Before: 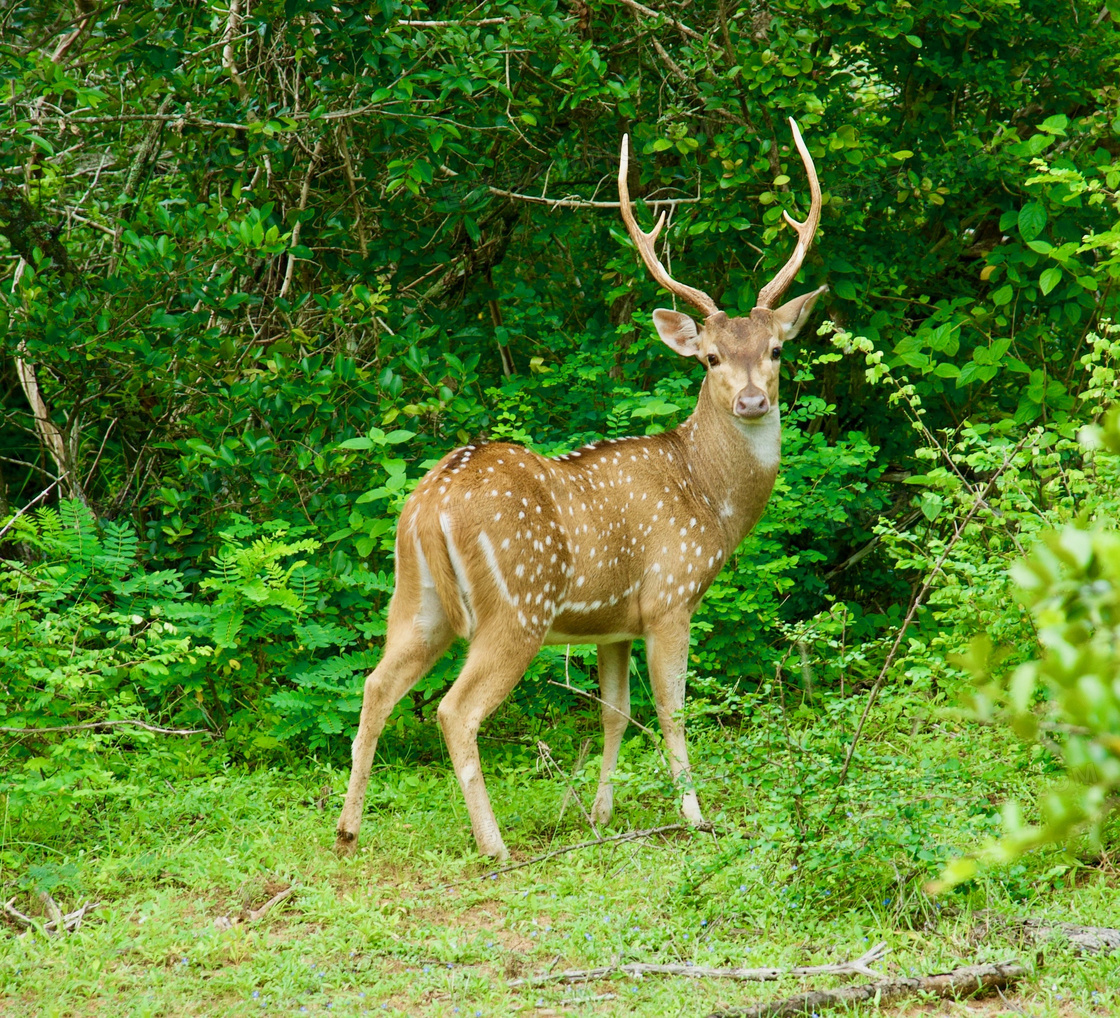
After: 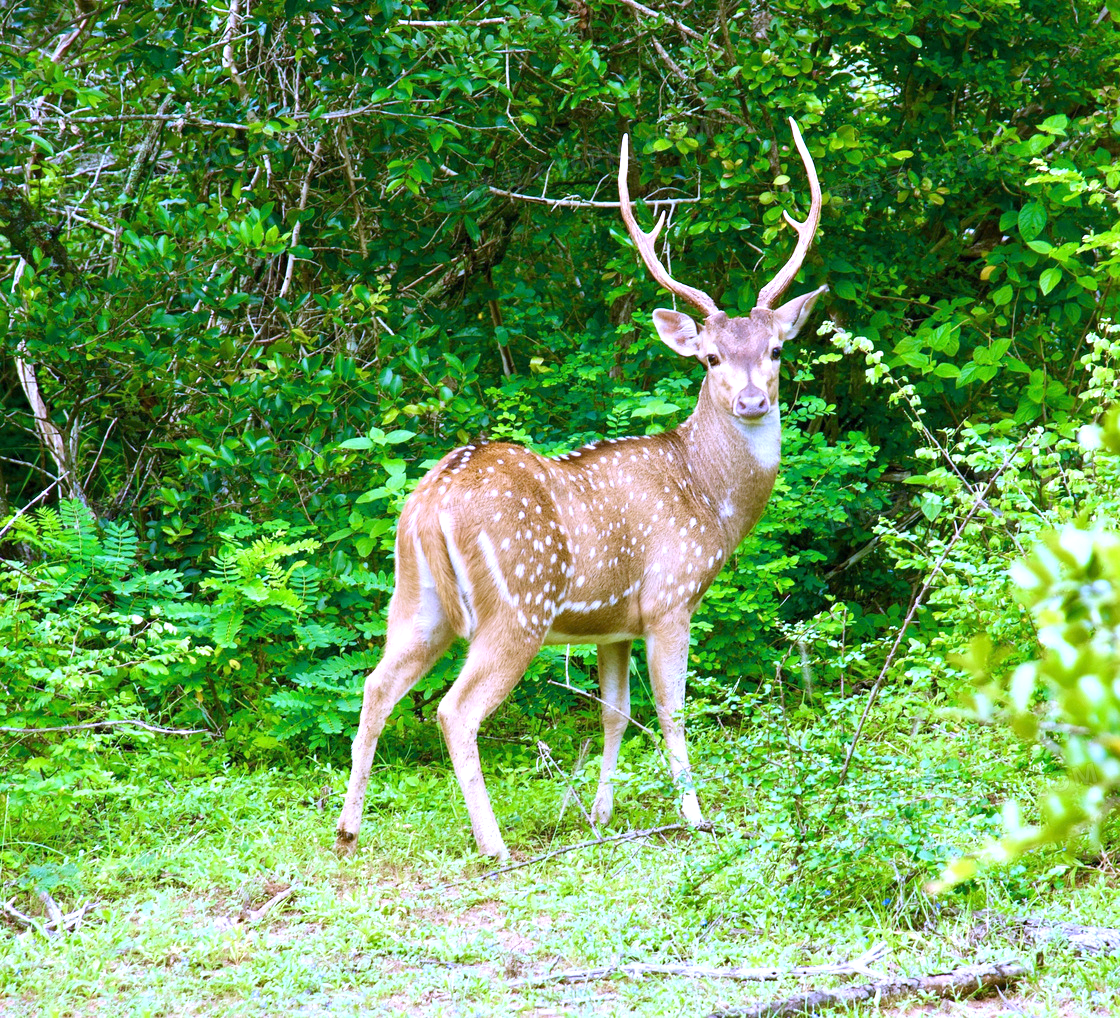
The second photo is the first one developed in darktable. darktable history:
exposure: exposure 0.64 EV, compensate highlight preservation false
white balance: red 0.98, blue 1.61
